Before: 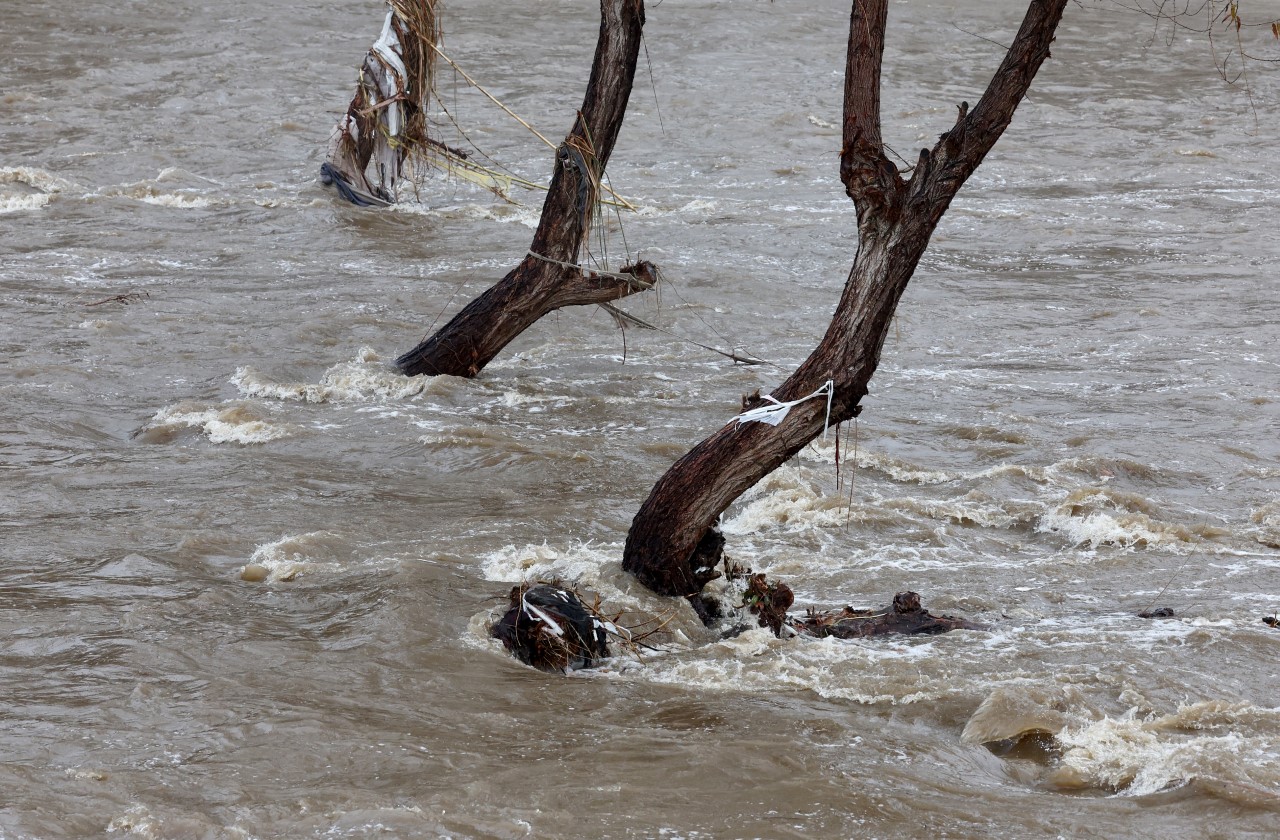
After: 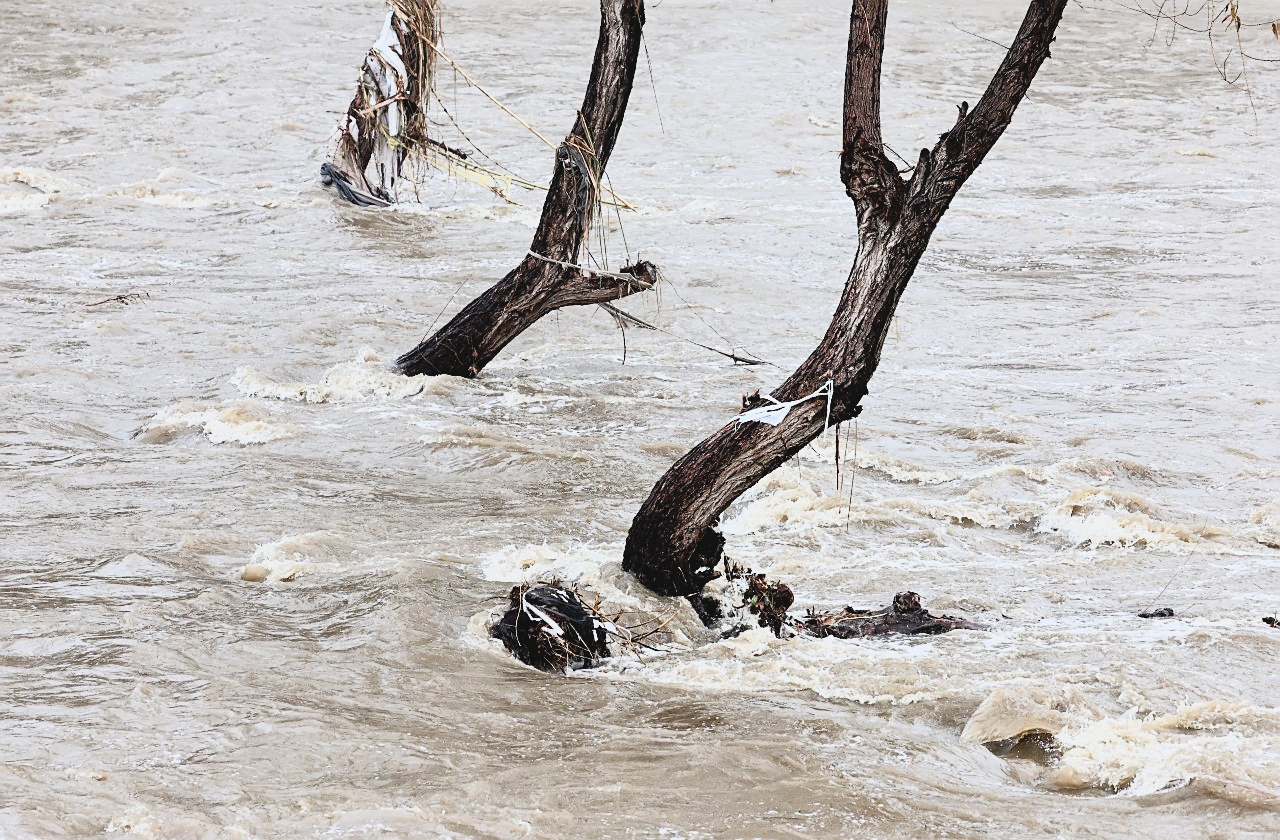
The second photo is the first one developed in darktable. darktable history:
filmic rgb: hardness 4.17
tone curve: curves: ch0 [(0, 0.052) (0.207, 0.35) (0.392, 0.592) (0.54, 0.803) (0.725, 0.922) (0.99, 0.974)], color space Lab, independent channels, preserve colors none
sharpen: on, module defaults
